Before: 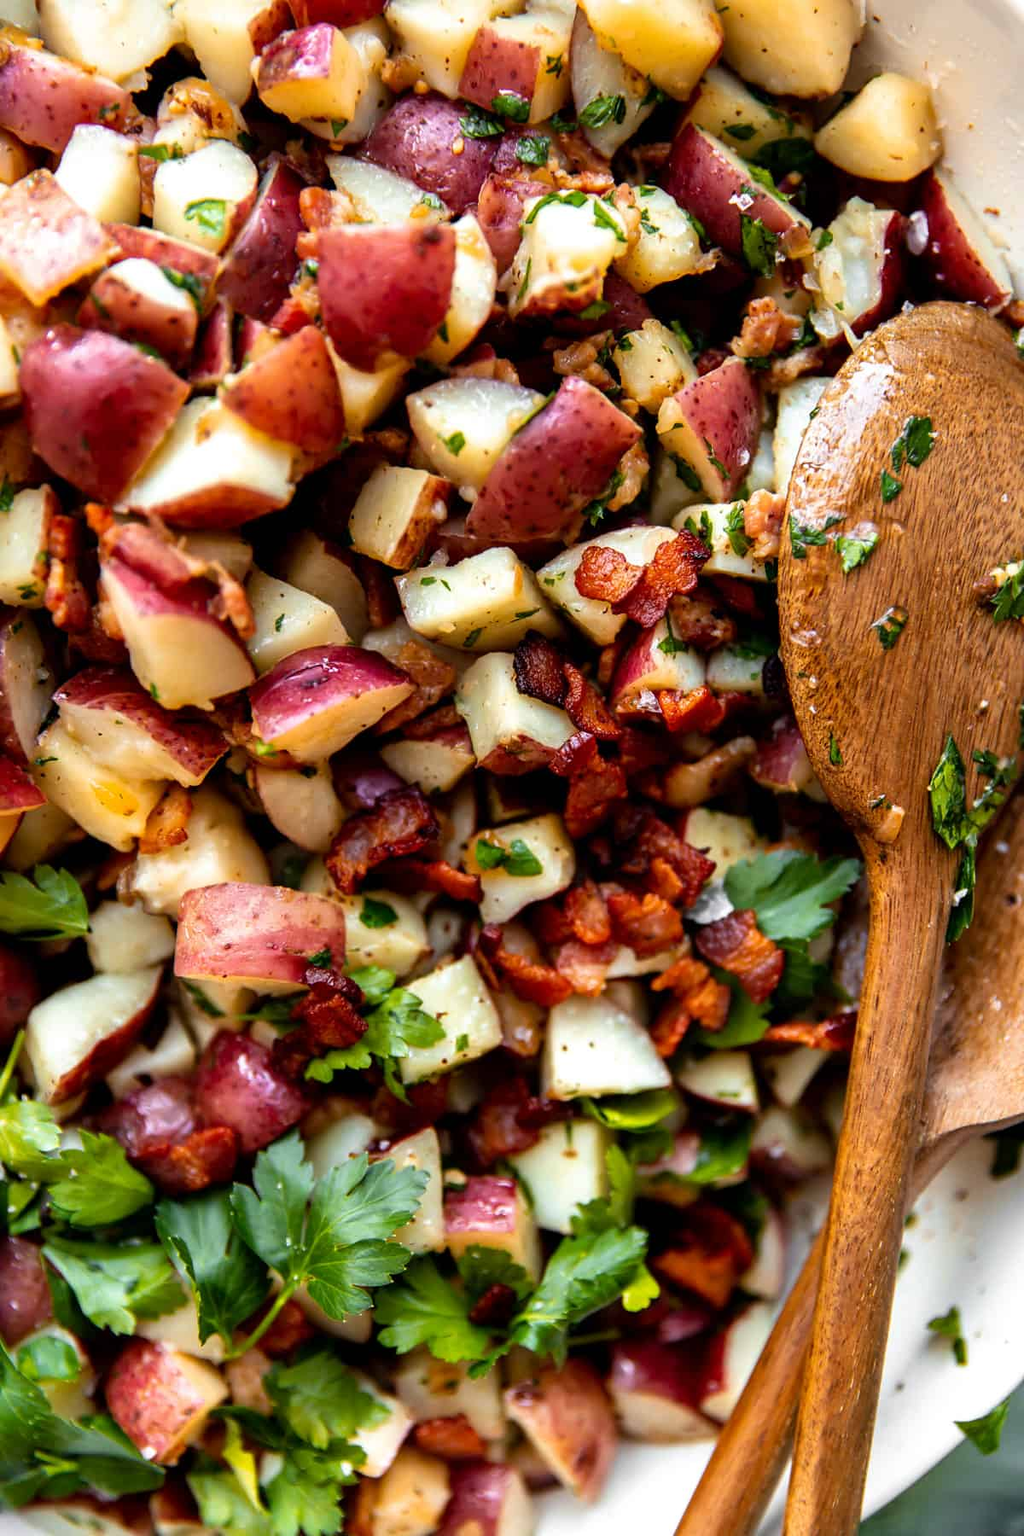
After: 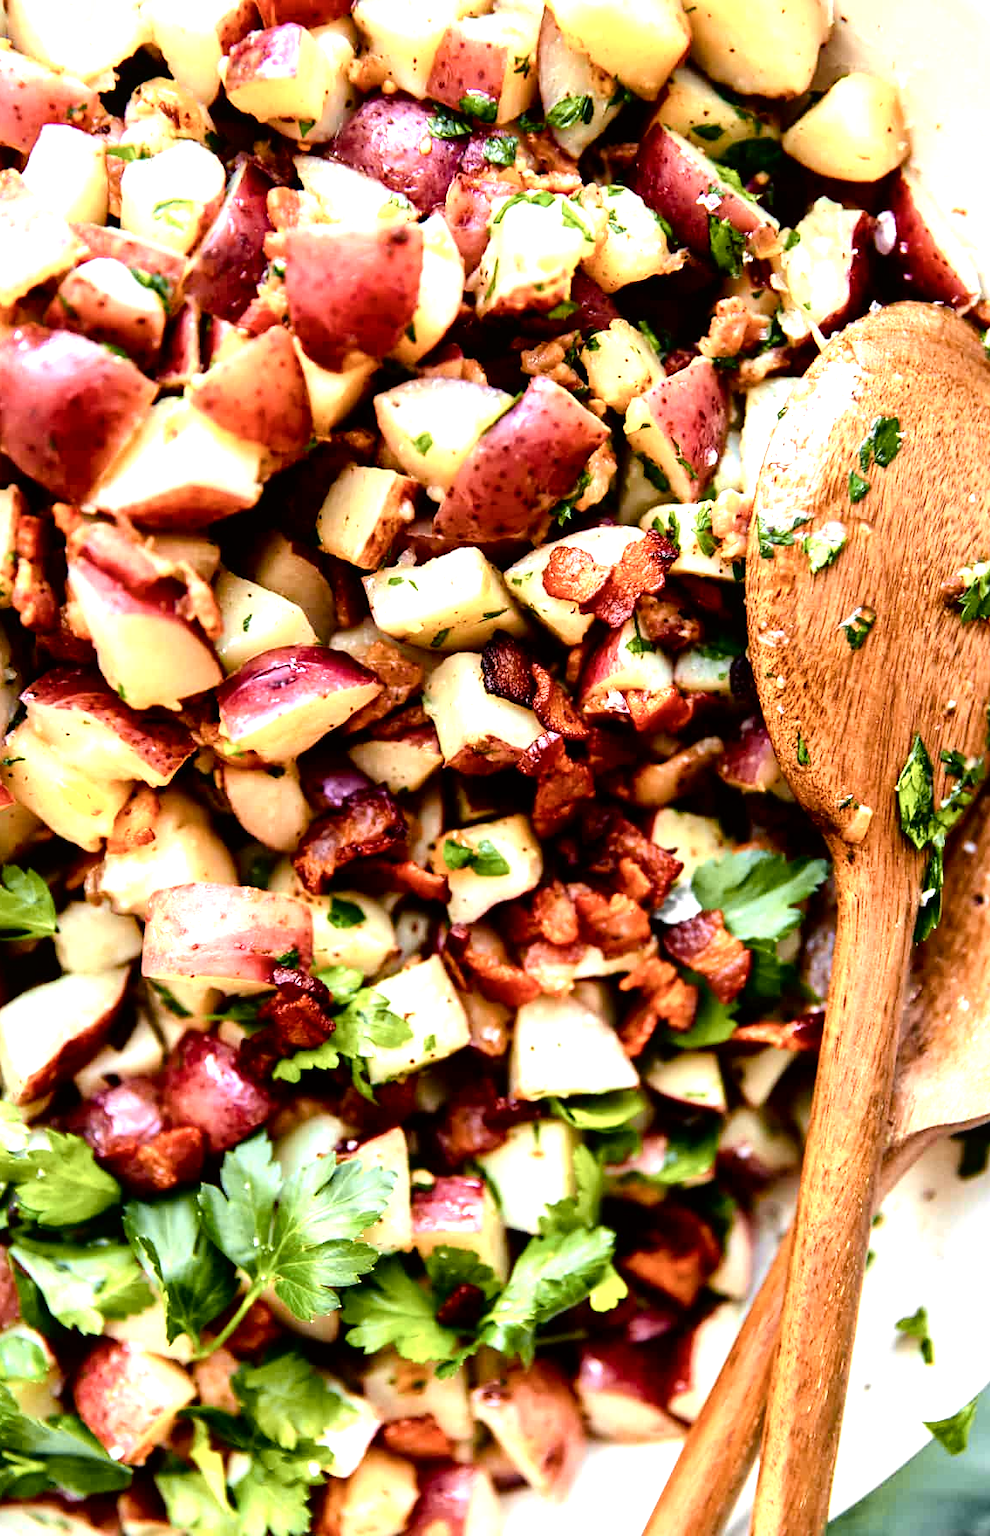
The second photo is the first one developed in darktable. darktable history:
local contrast: mode bilateral grid, contrast 20, coarseness 50, detail 120%, midtone range 0.2
crop and rotate: left 3.238%
color balance rgb: shadows lift › luminance -20%, power › hue 72.24°, highlights gain › luminance 15%, global offset › hue 171.6°, perceptual saturation grading › highlights -30%, perceptual saturation grading › shadows 20%, global vibrance 30%, contrast 10%
exposure: exposure 0.781 EV, compensate highlight preservation false
tone curve: curves: ch0 [(0, 0.01) (0.052, 0.045) (0.136, 0.133) (0.29, 0.332) (0.453, 0.531) (0.676, 0.751) (0.89, 0.919) (1, 1)]; ch1 [(0, 0) (0.094, 0.081) (0.285, 0.299) (0.385, 0.403) (0.447, 0.429) (0.495, 0.496) (0.544, 0.552) (0.589, 0.612) (0.722, 0.728) (1, 1)]; ch2 [(0, 0) (0.257, 0.217) (0.43, 0.421) (0.498, 0.507) (0.531, 0.544) (0.56, 0.579) (0.625, 0.642) (1, 1)], color space Lab, independent channels, preserve colors none
